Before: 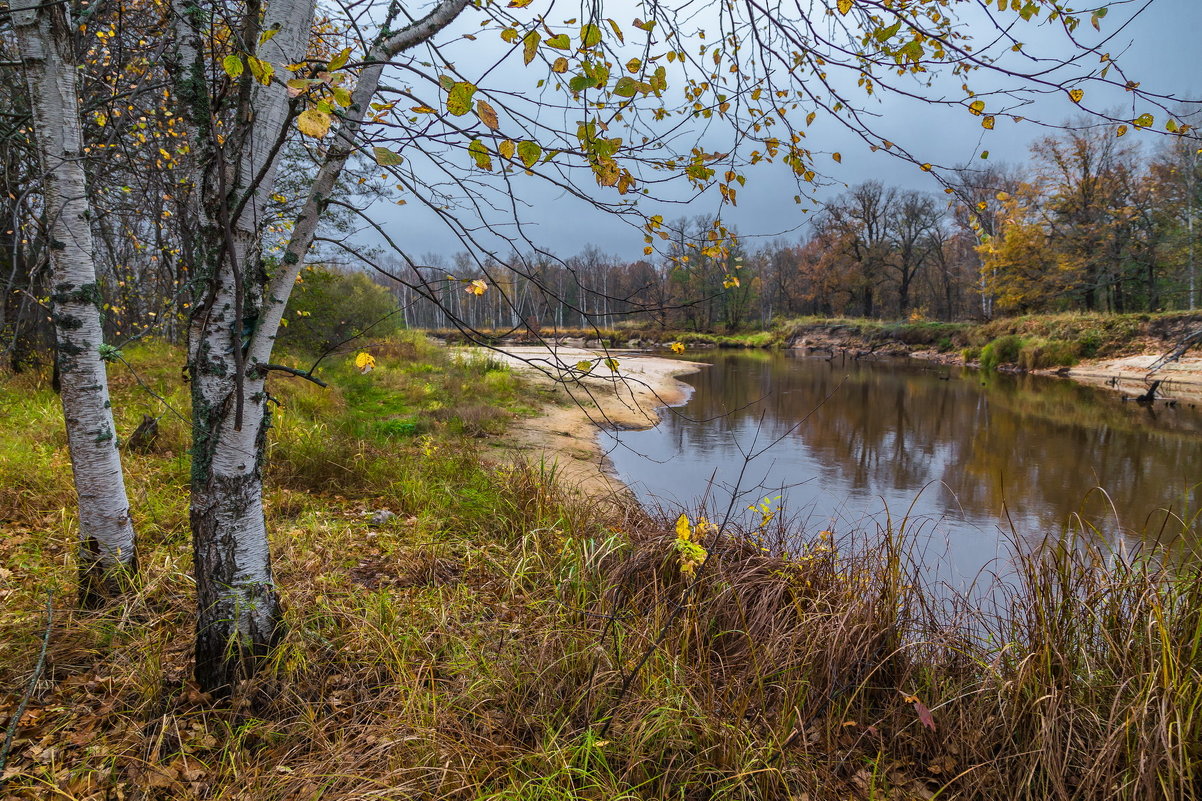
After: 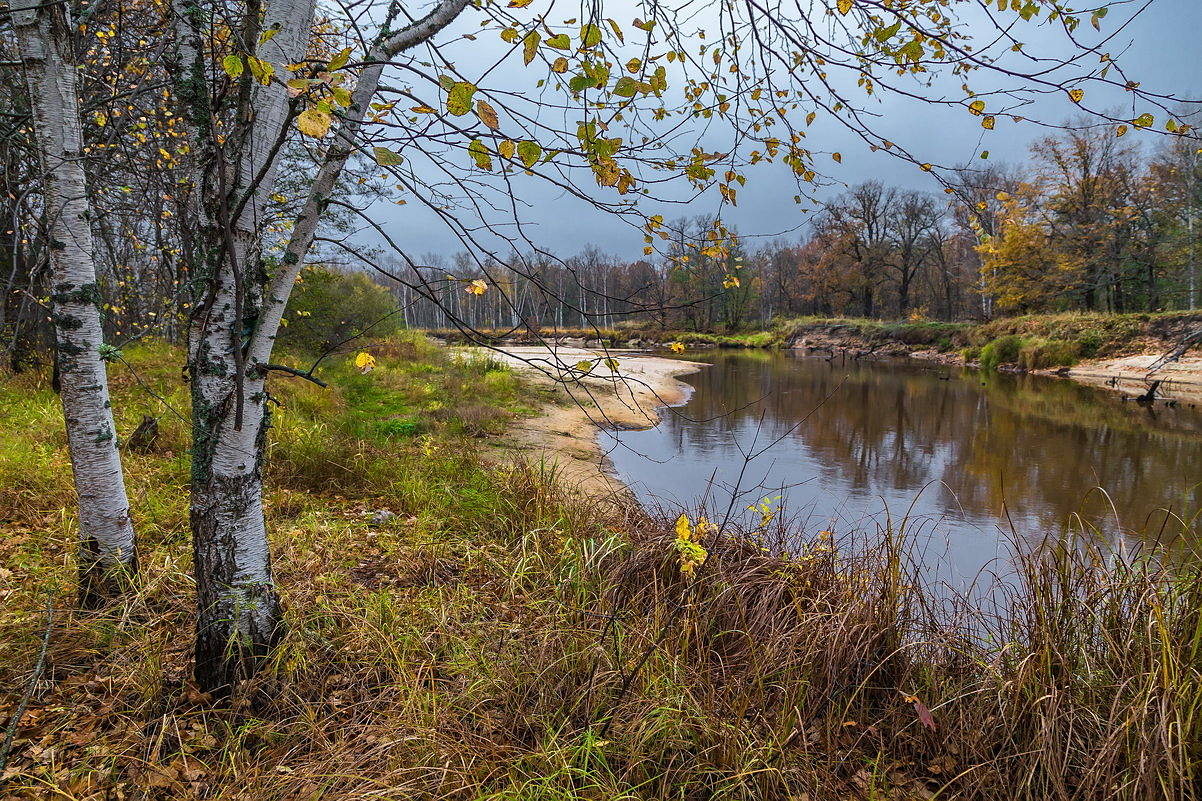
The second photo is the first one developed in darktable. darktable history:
sharpen: radius 1.016
